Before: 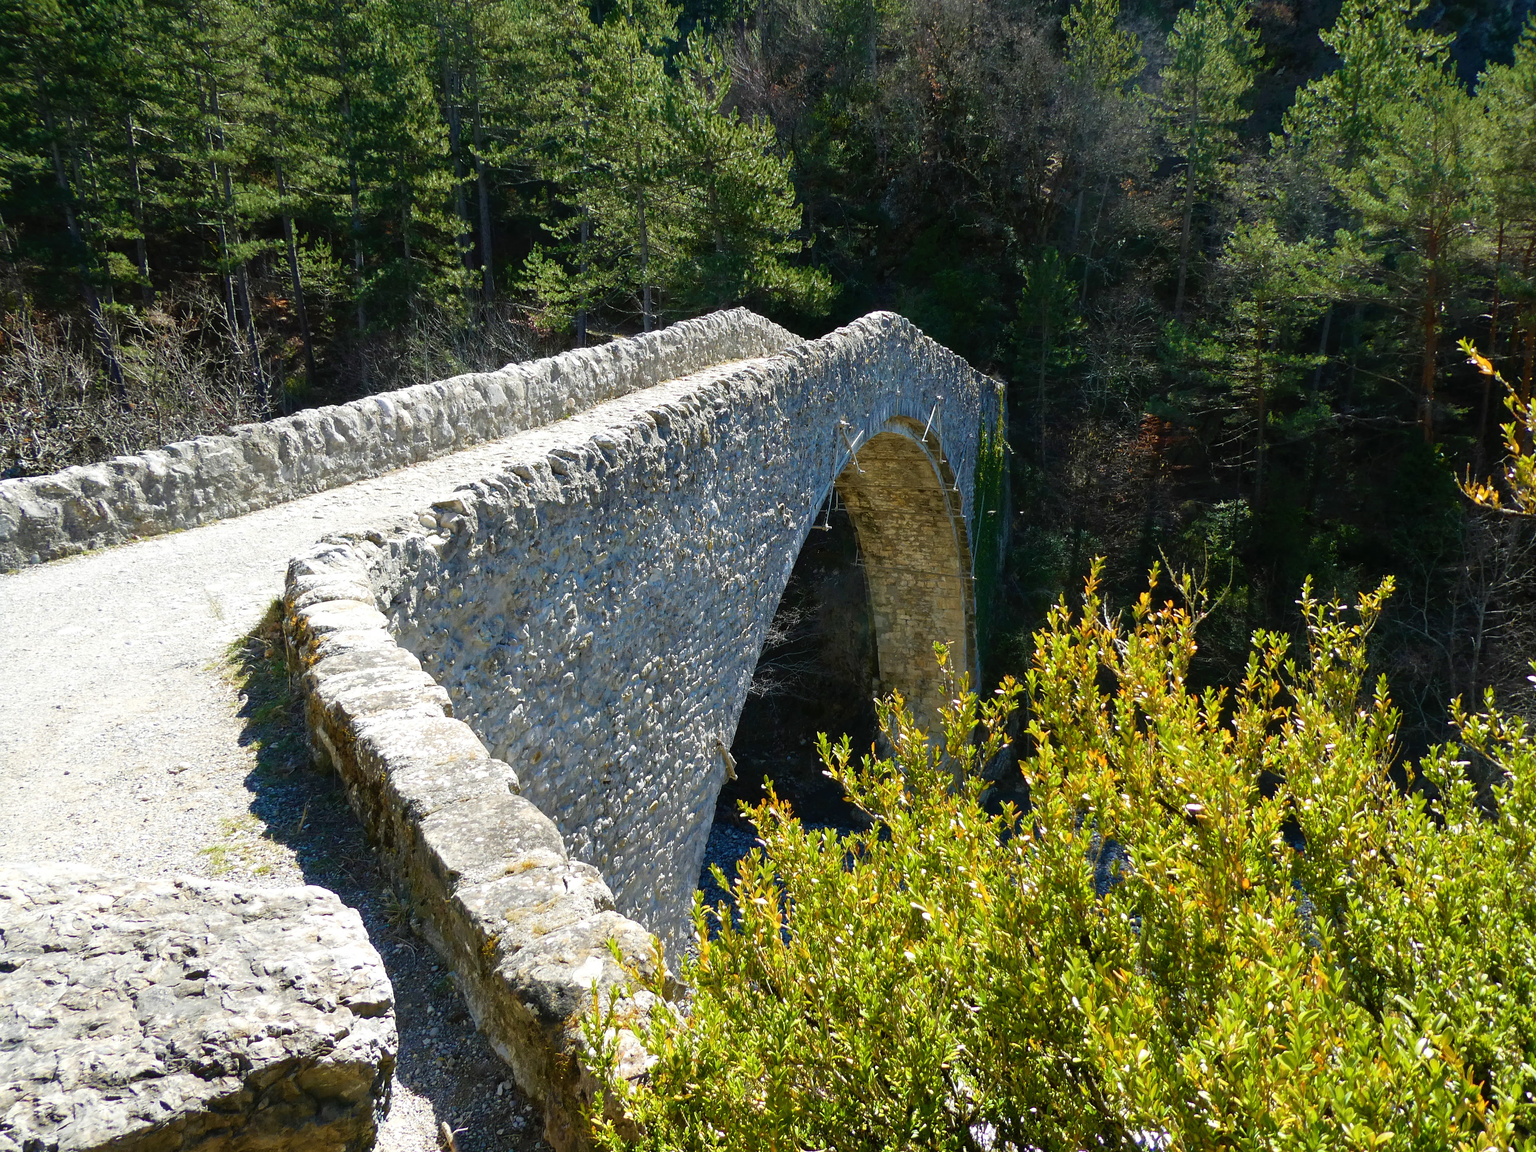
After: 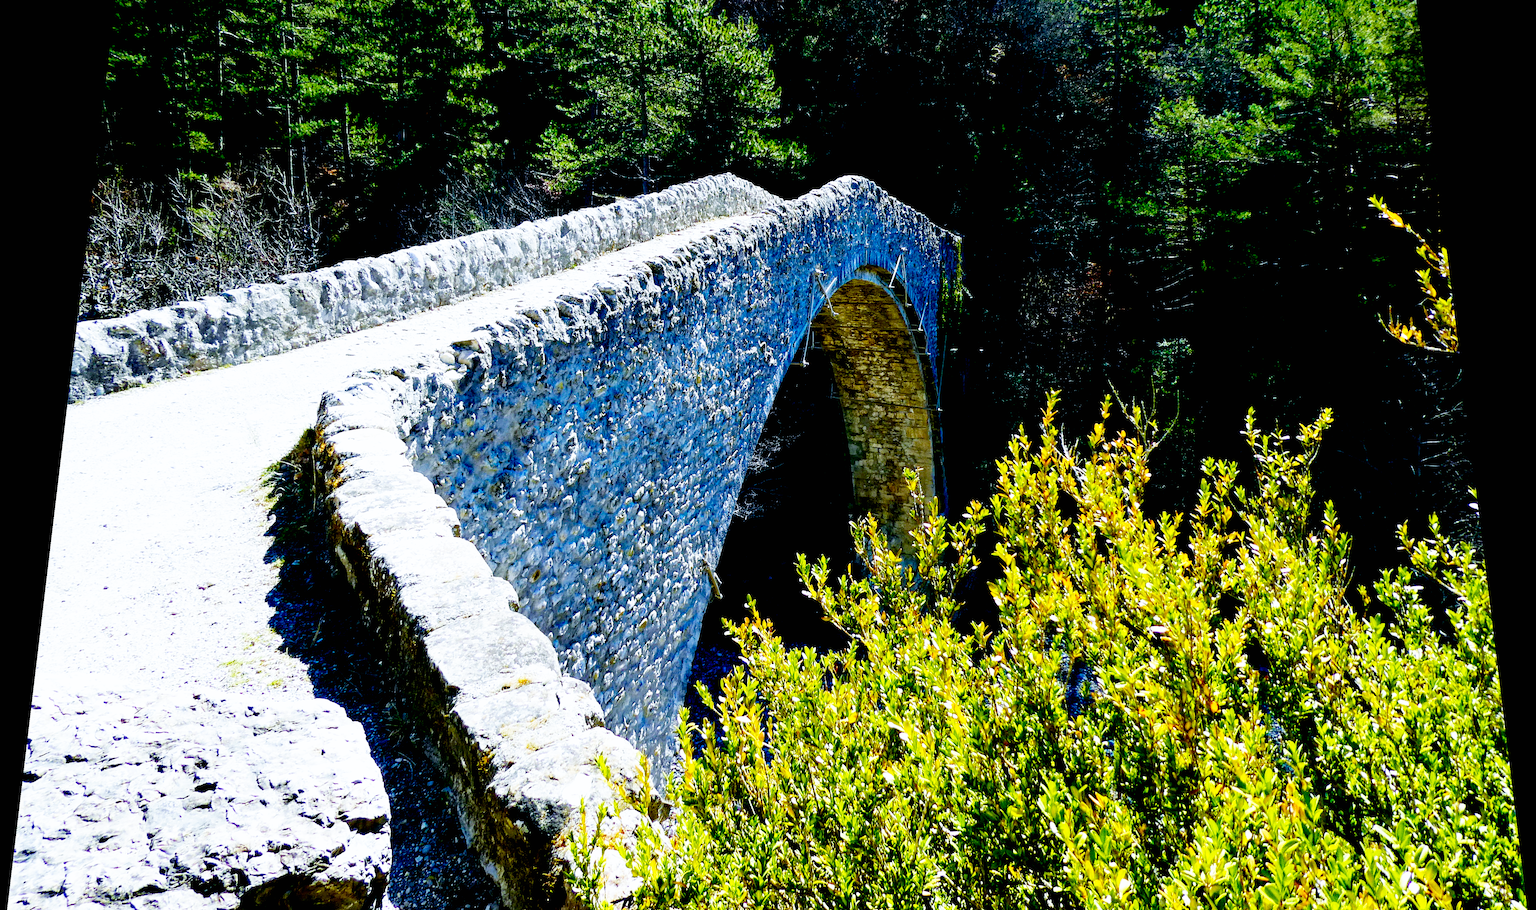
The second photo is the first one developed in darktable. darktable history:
white balance: red 0.926, green 1.003, blue 1.133
base curve: curves: ch0 [(0, 0) (0.007, 0.004) (0.027, 0.03) (0.046, 0.07) (0.207, 0.54) (0.442, 0.872) (0.673, 0.972) (1, 1)], preserve colors none
exposure: black level correction 0.046, exposure -0.228 EV, compensate highlight preservation false
rotate and perspective: rotation 0.128°, lens shift (vertical) -0.181, lens shift (horizontal) -0.044, shear 0.001, automatic cropping off
crop: top 7.625%, bottom 8.027%
